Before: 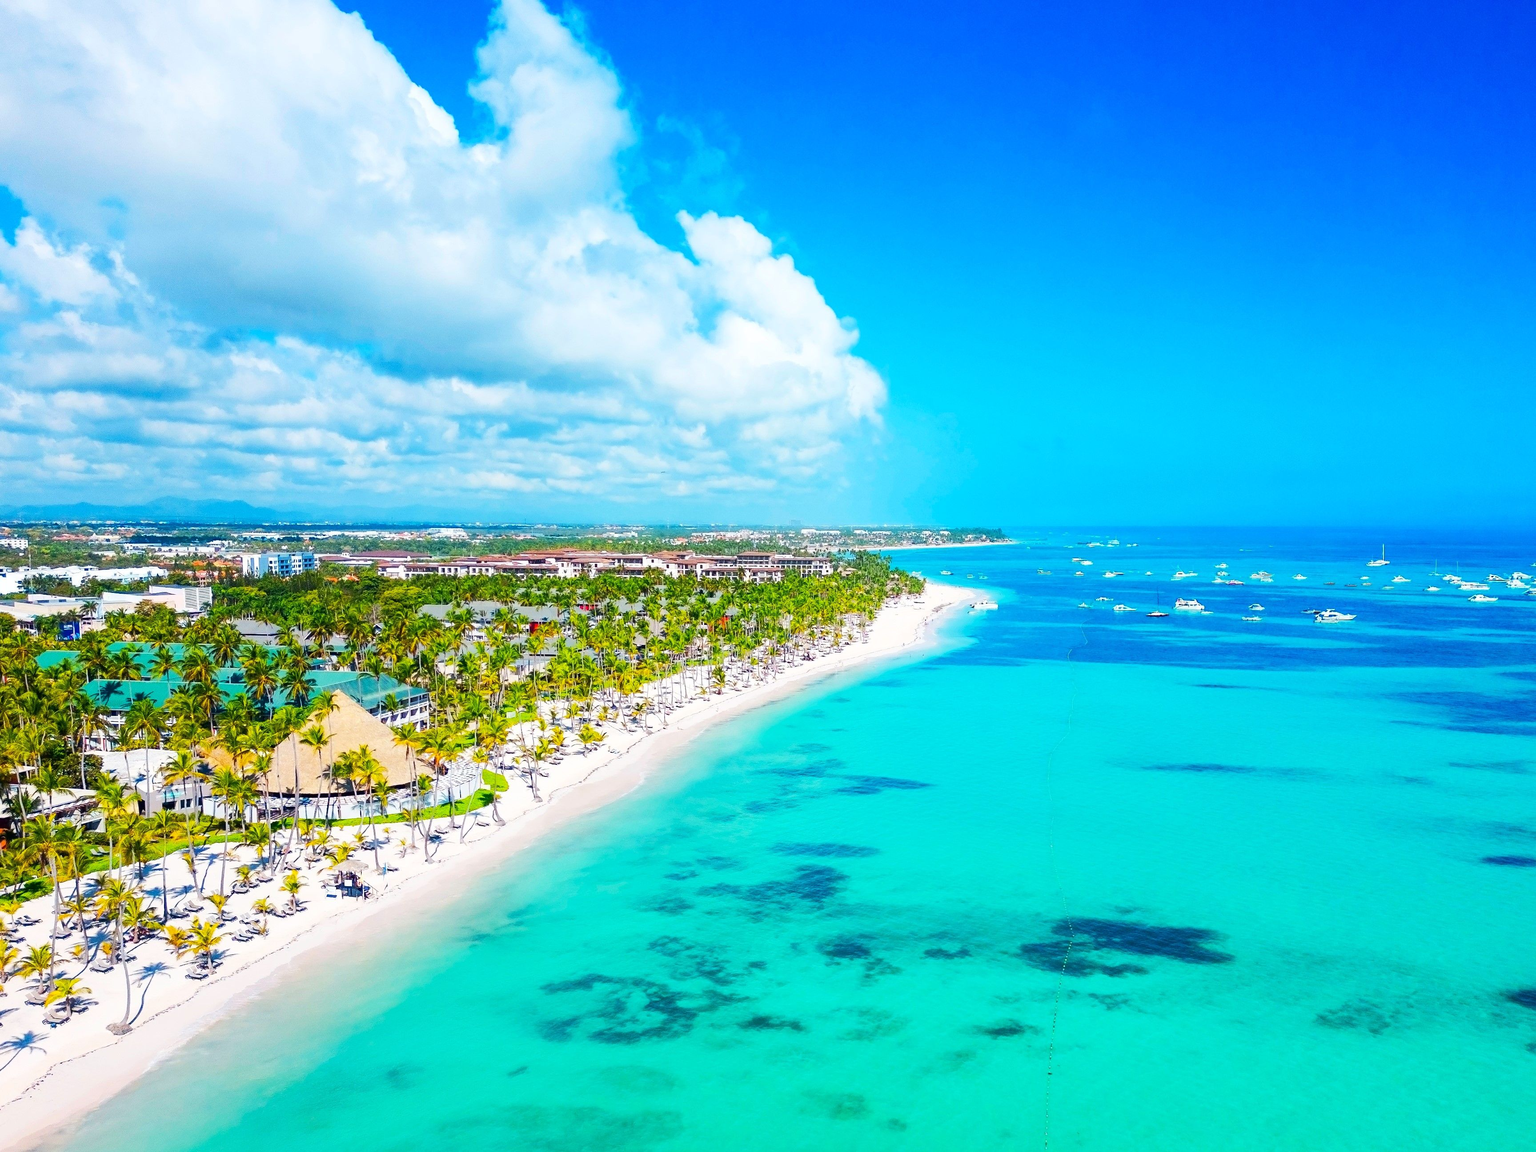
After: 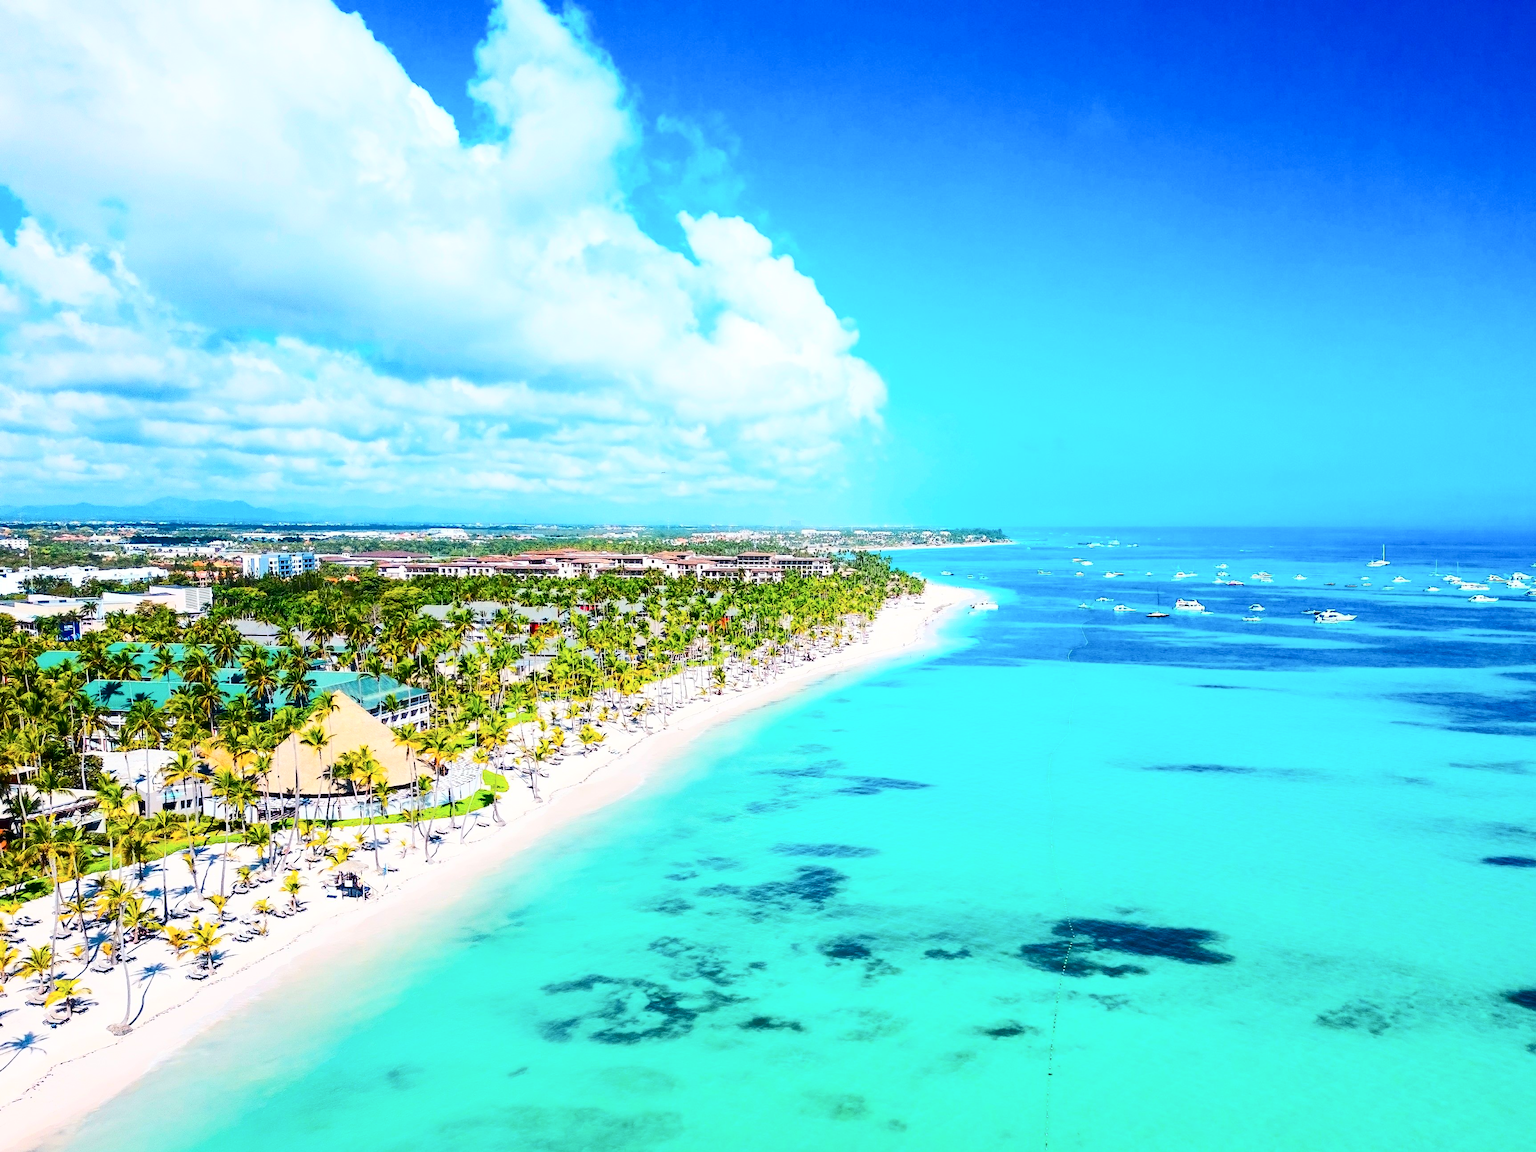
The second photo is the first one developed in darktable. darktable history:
contrast brightness saturation: contrast 0.294
